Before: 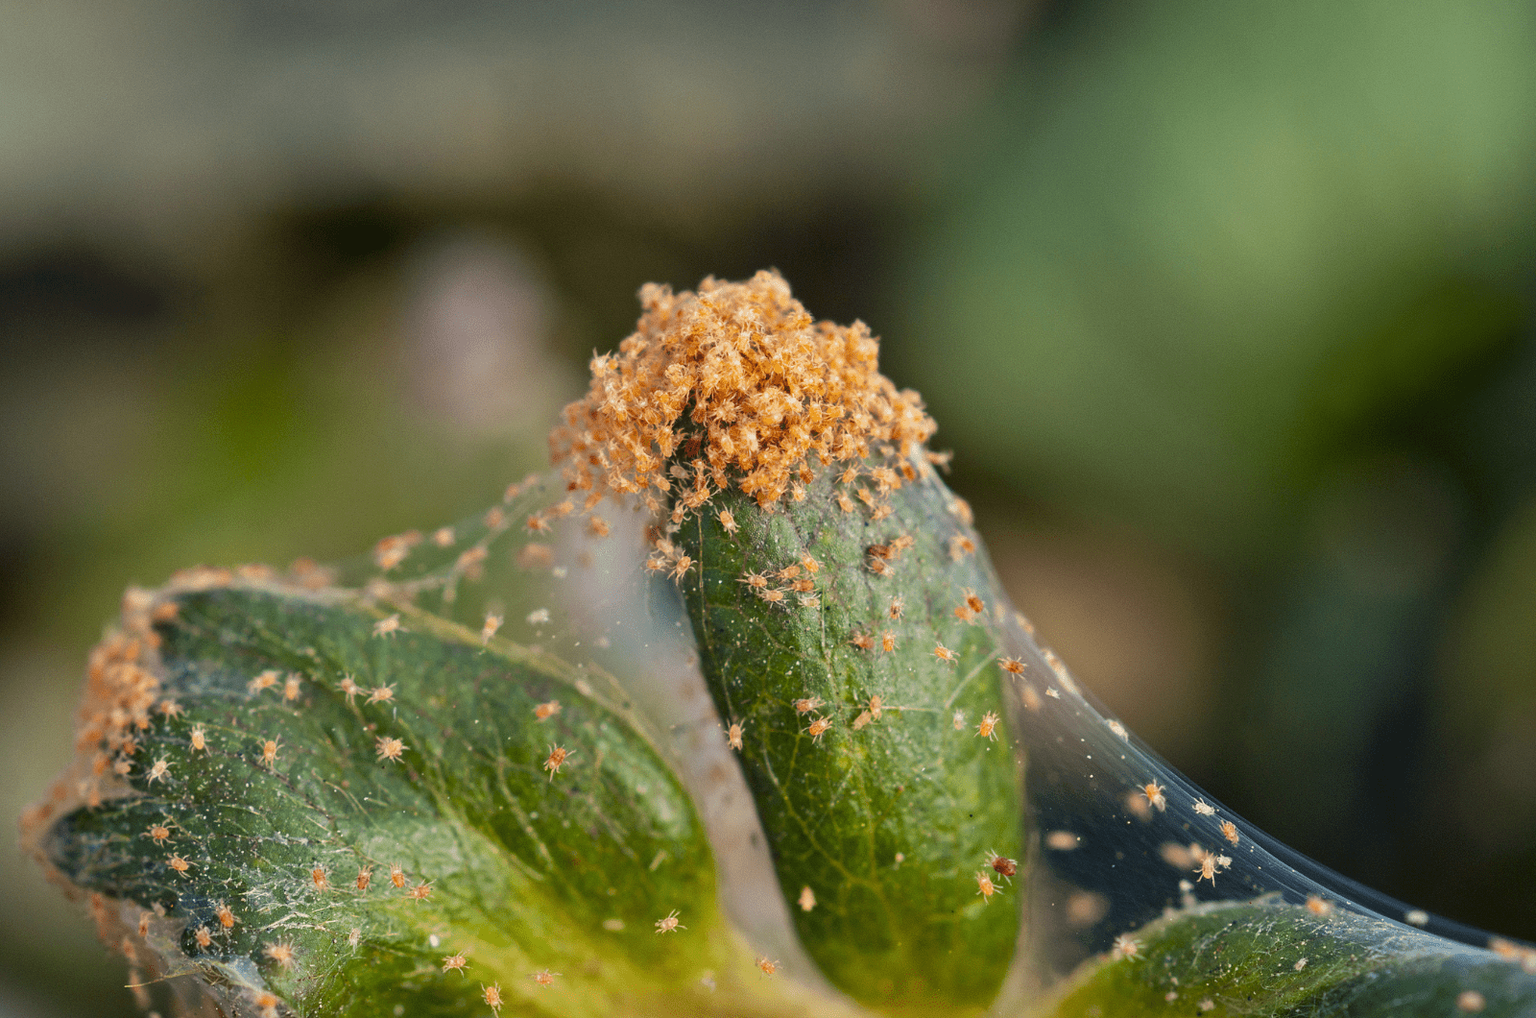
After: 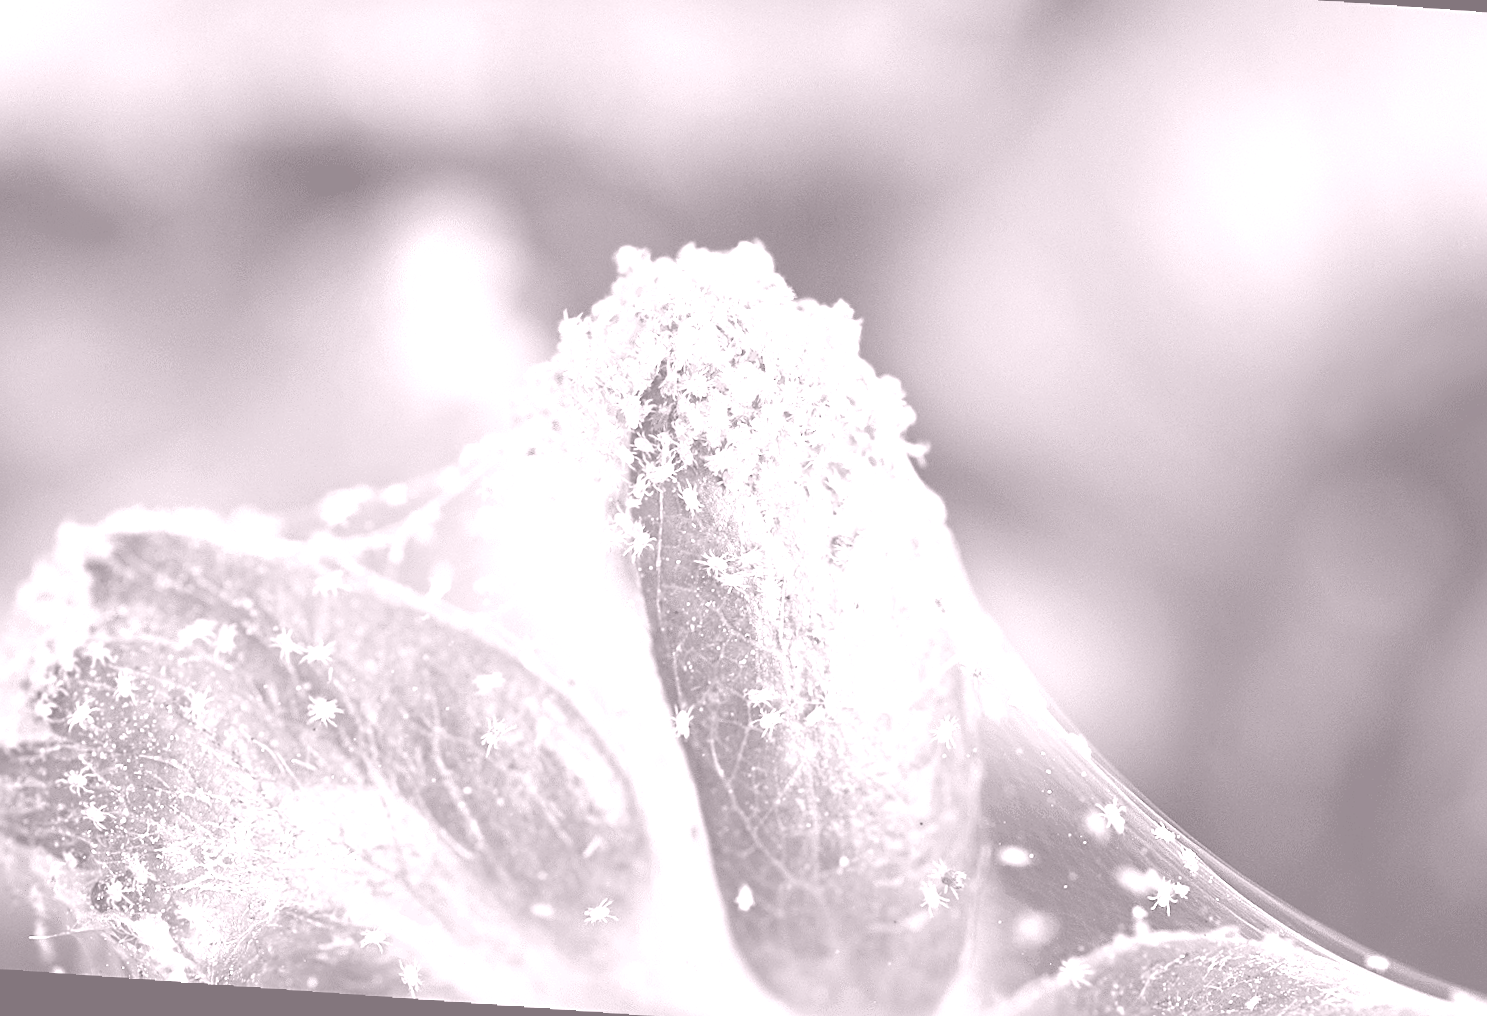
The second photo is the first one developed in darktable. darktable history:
sharpen: on, module defaults
crop and rotate: angle -1.96°, left 3.097%, top 4.154%, right 1.586%, bottom 0.529%
rotate and perspective: rotation 2.17°, automatic cropping off
color zones: curves: ch0 [(0.203, 0.433) (0.607, 0.517) (0.697, 0.696) (0.705, 0.897)]
shadows and highlights: shadows -40.15, highlights 62.88, soften with gaussian
contrast brightness saturation: contrast 0.2, brightness 0.2, saturation 0.8
colorize: hue 25.2°, saturation 83%, source mix 82%, lightness 79%, version 1
